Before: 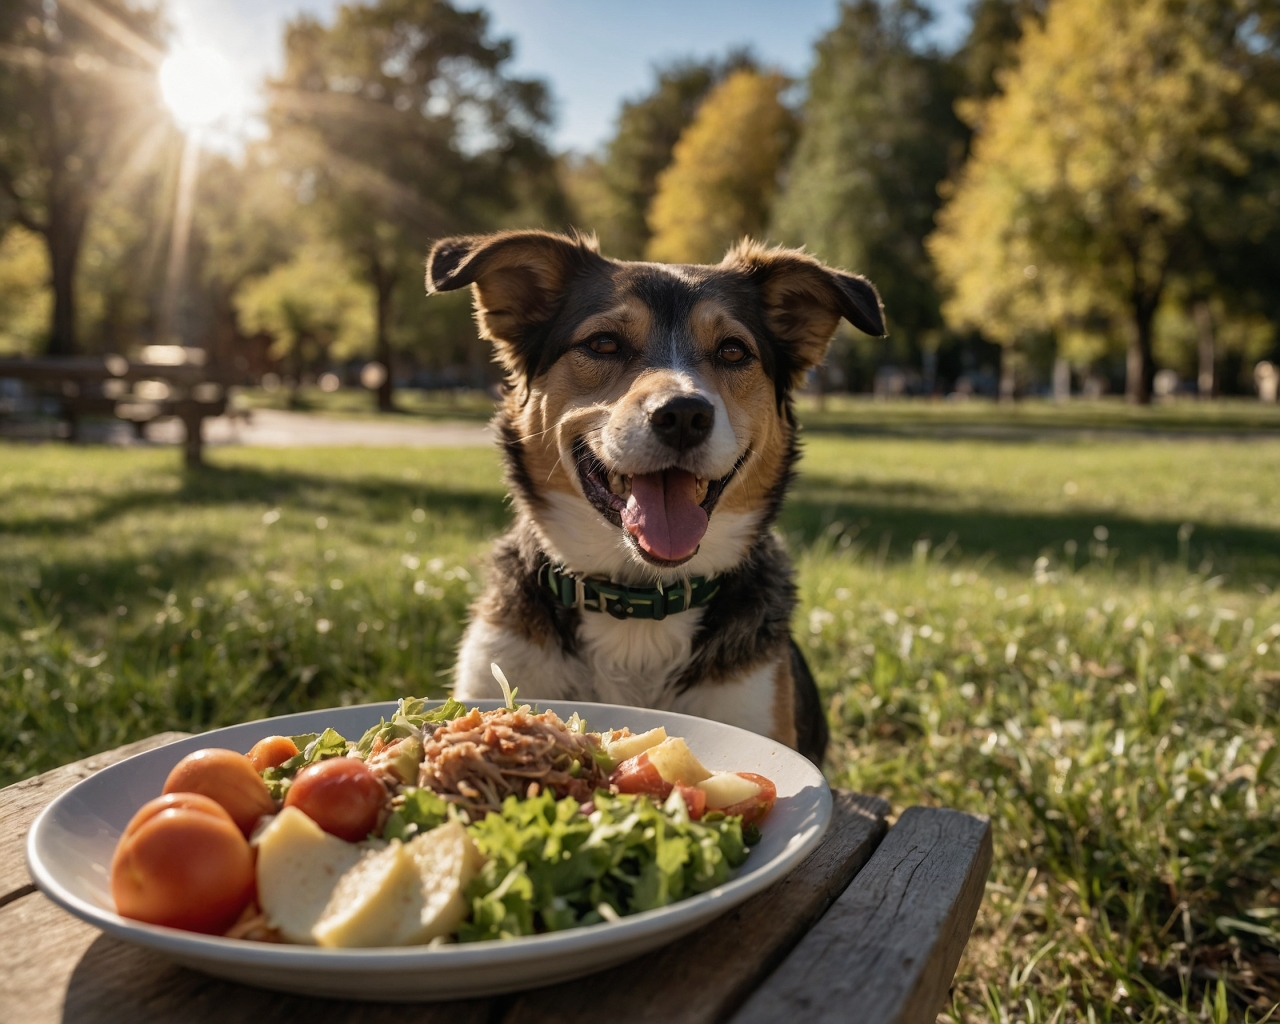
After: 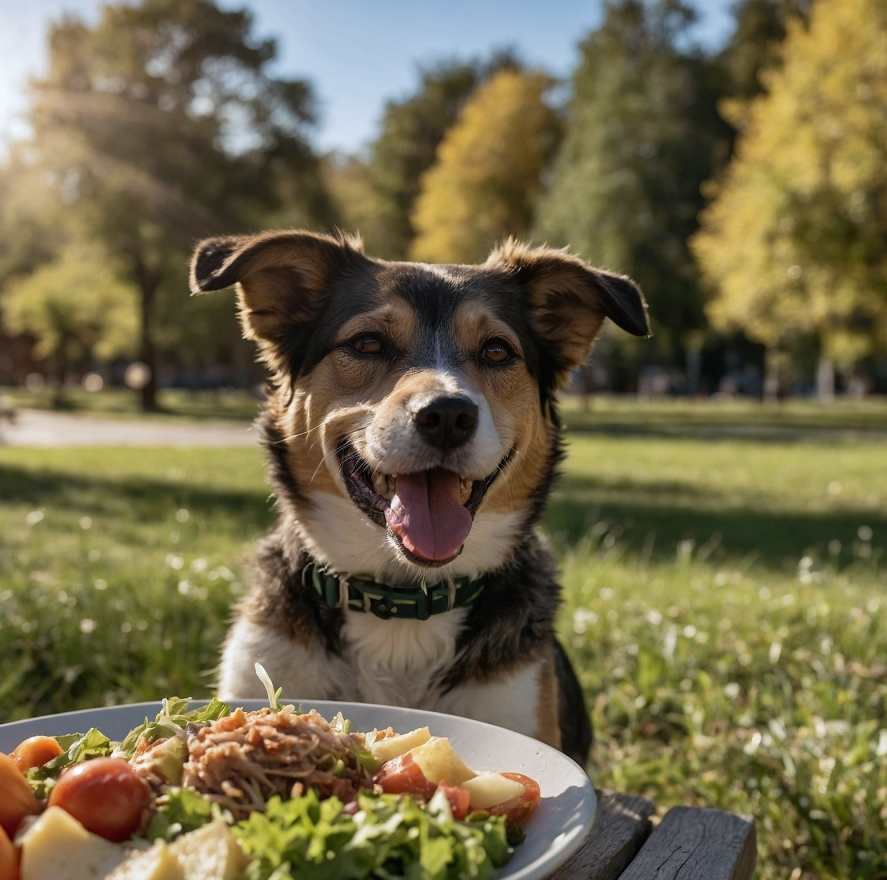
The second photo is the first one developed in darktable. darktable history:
white balance: red 0.974, blue 1.044
crop: left 18.479%, right 12.2%, bottom 13.971%
